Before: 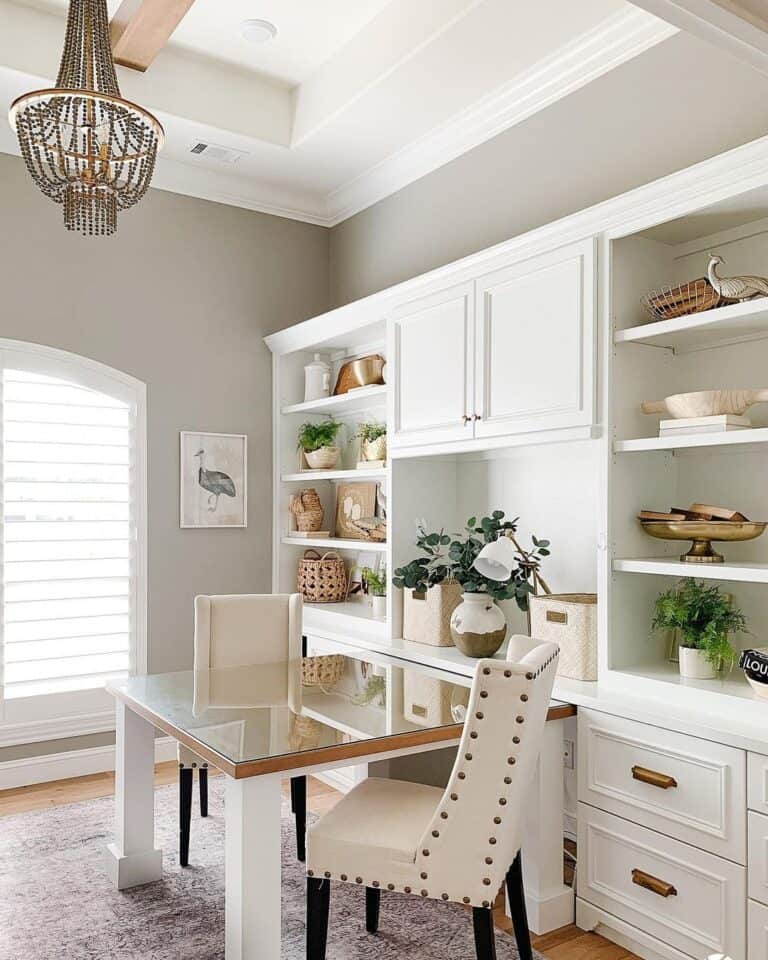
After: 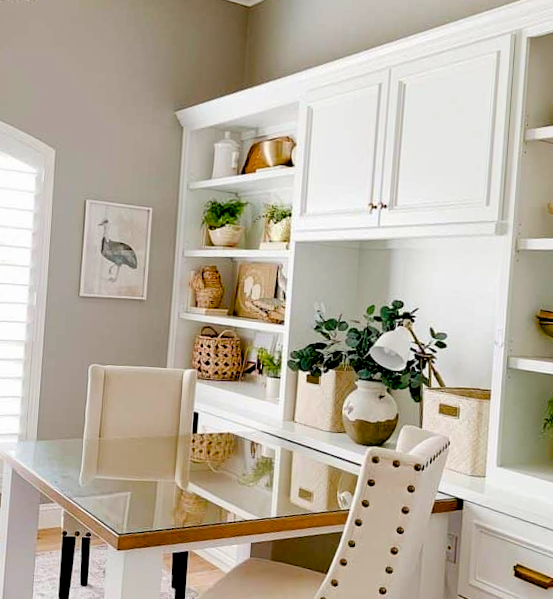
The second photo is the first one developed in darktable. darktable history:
exposure: black level correction 0.012, compensate highlight preservation false
crop and rotate: angle -3.88°, left 9.817%, top 20.508%, right 12.226%, bottom 11.893%
color balance rgb: global offset › luminance -1.443%, perceptual saturation grading › global saturation 34.574%, perceptual saturation grading › highlights -29.881%, perceptual saturation grading › shadows 34.93%, global vibrance 20%
